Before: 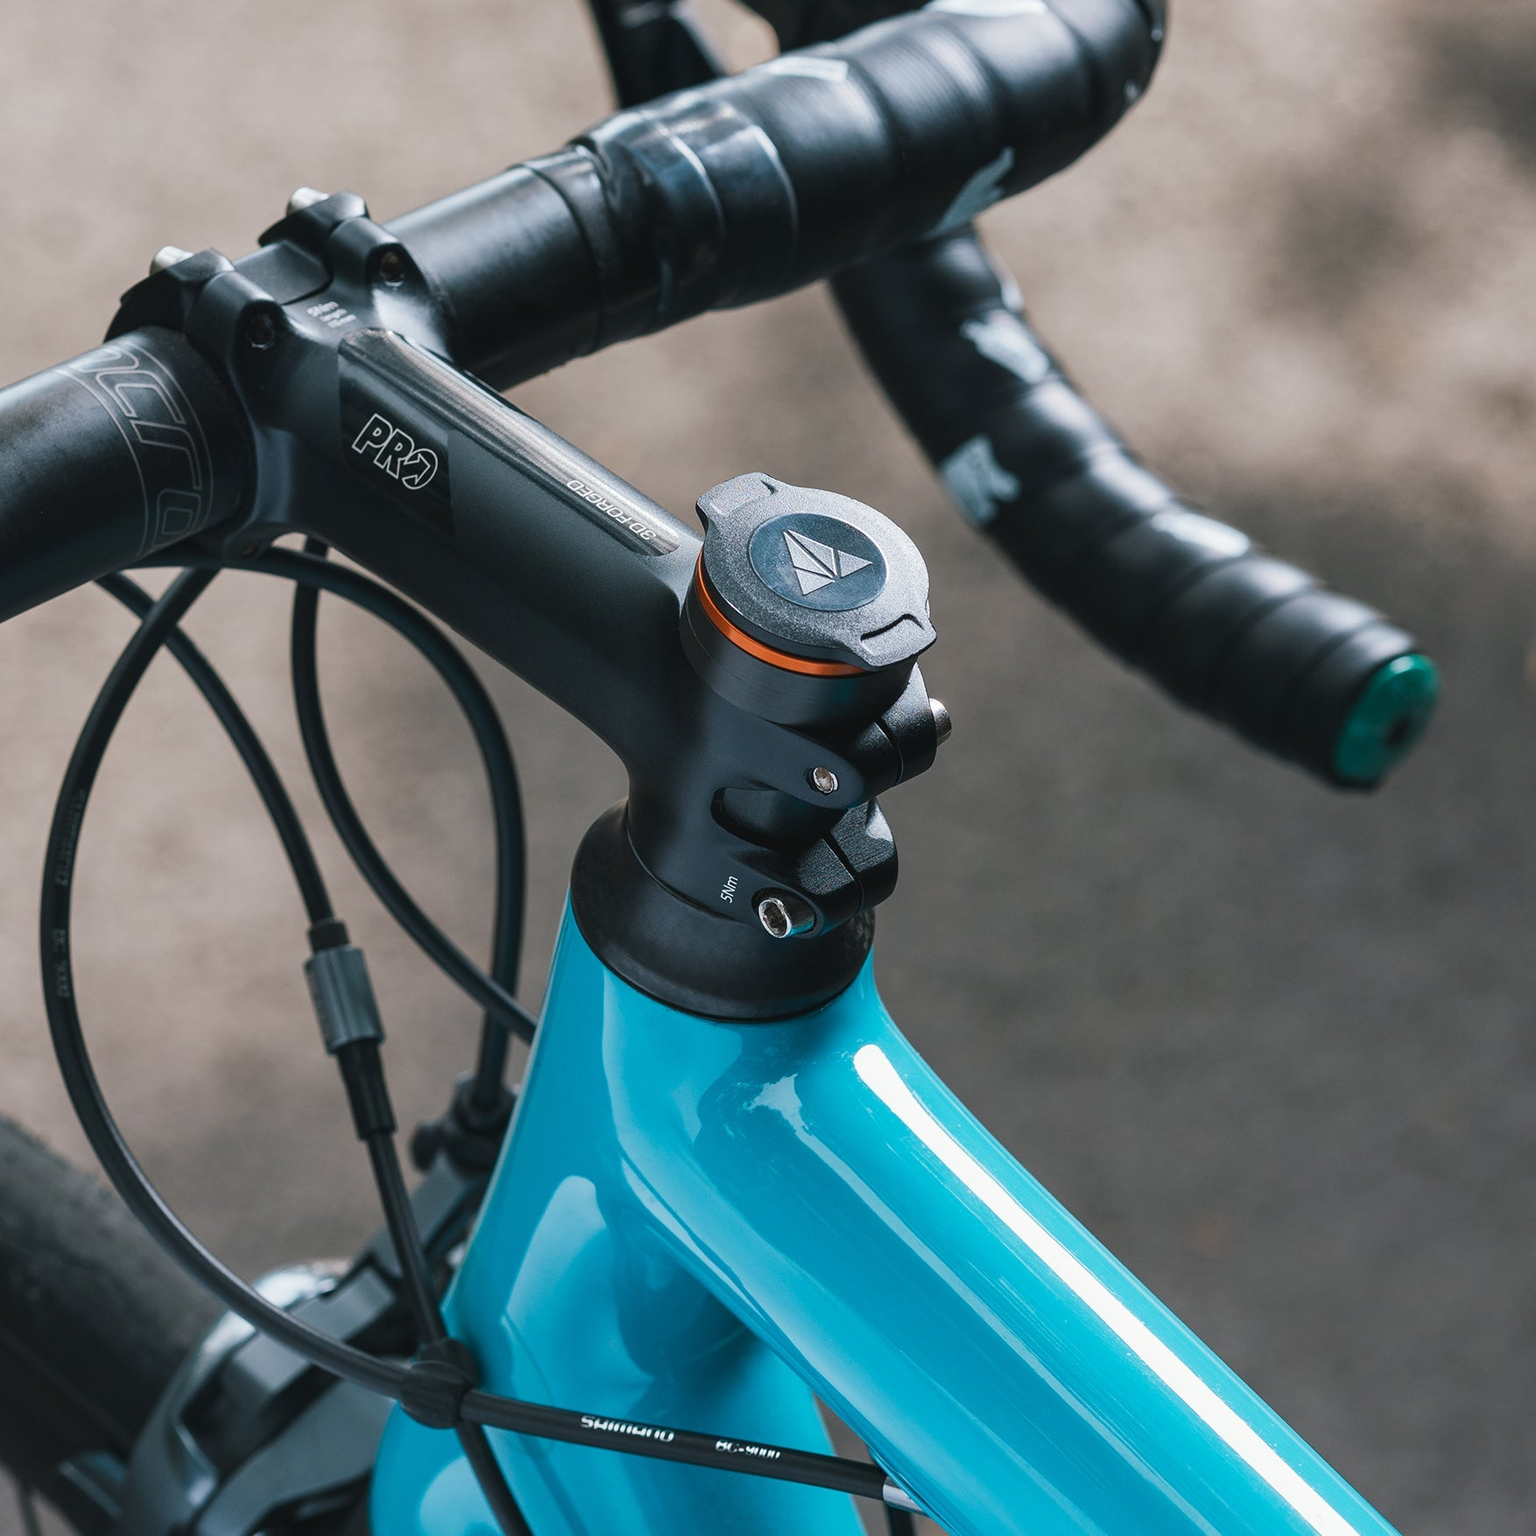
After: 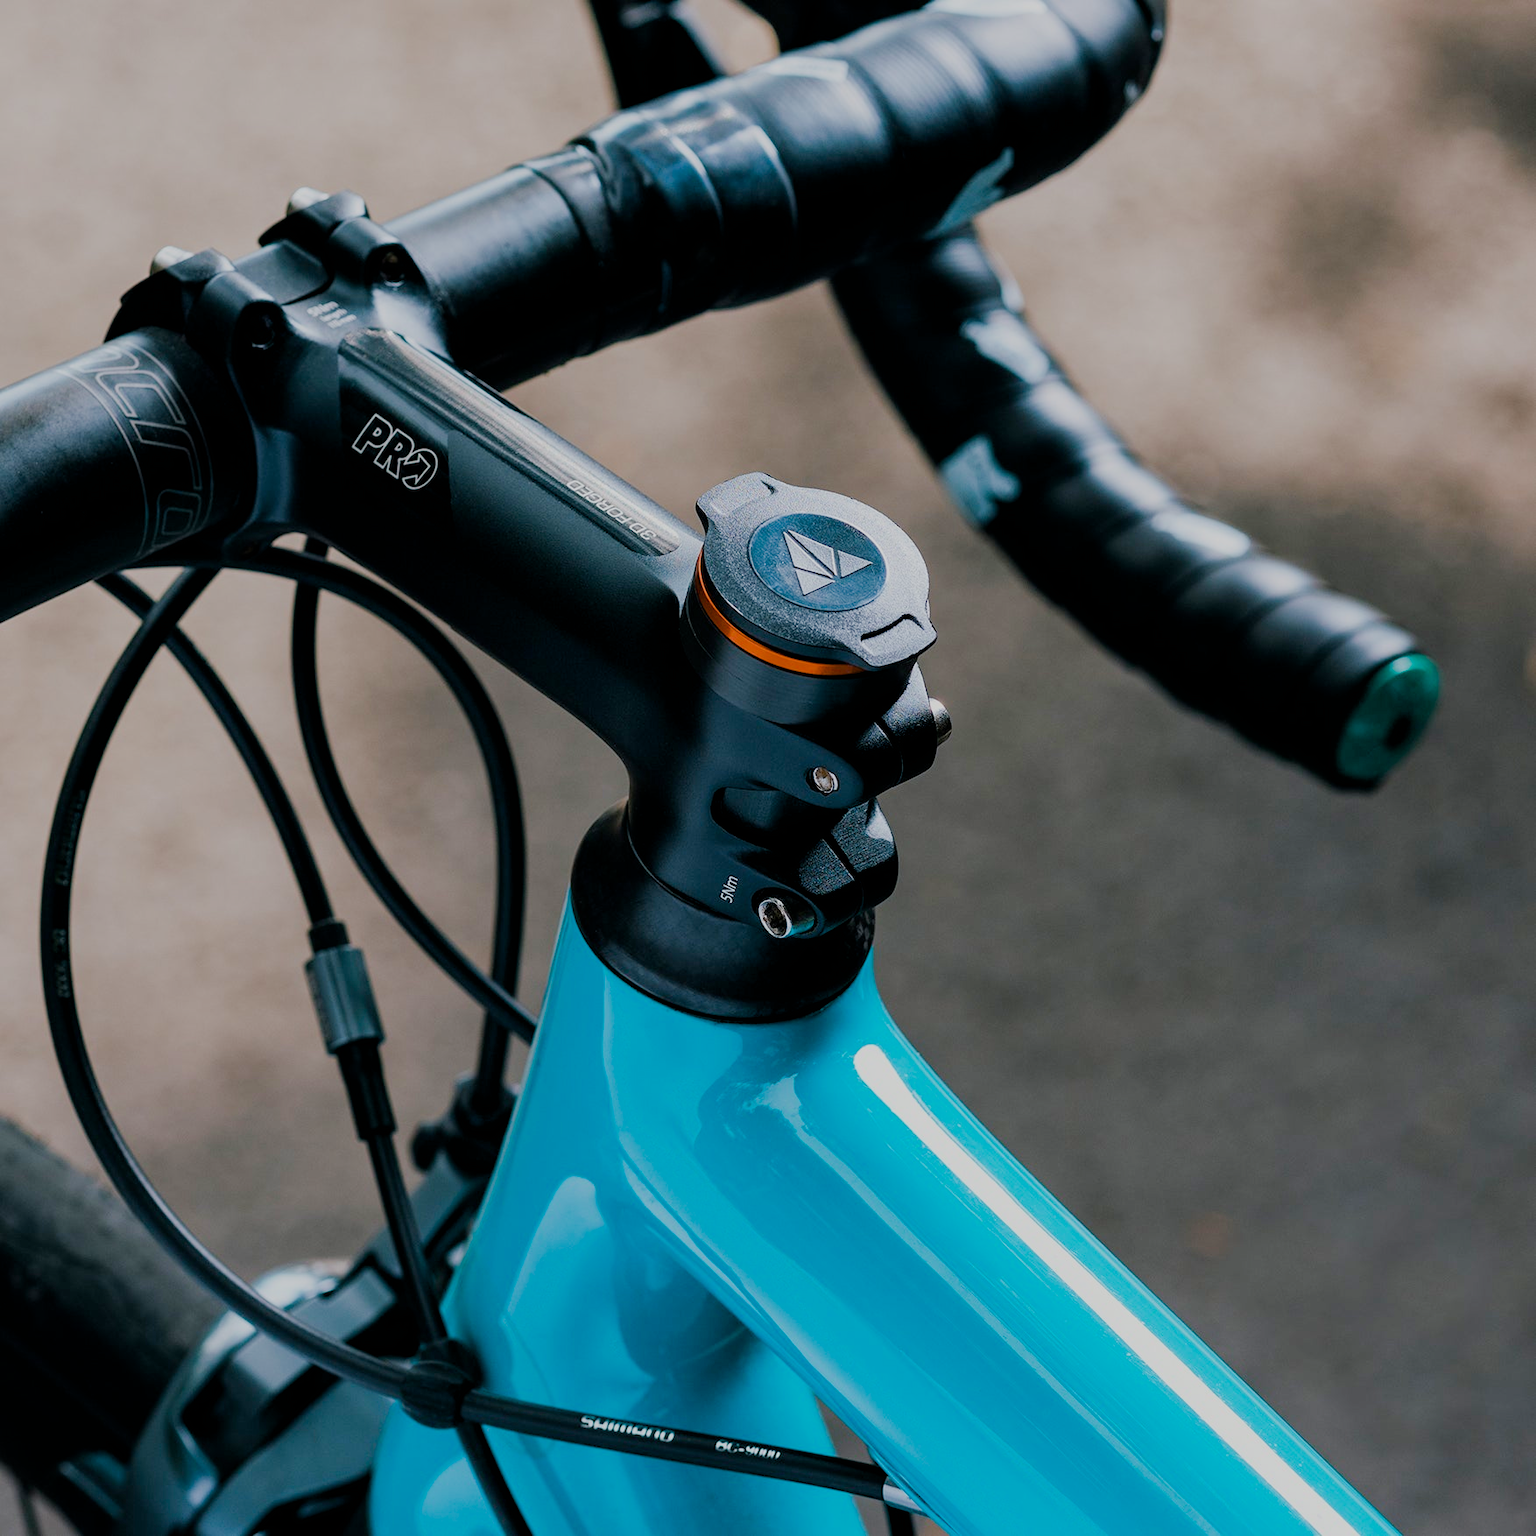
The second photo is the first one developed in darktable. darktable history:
filmic rgb: black relative exposure -7.33 EV, white relative exposure 5.07 EV, hardness 3.21
color balance rgb: global offset › luminance -0.88%, perceptual saturation grading › global saturation 38.937%, perceptual saturation grading › highlights -25.362%, perceptual saturation grading › mid-tones 35.626%, perceptual saturation grading › shadows 36.12%
